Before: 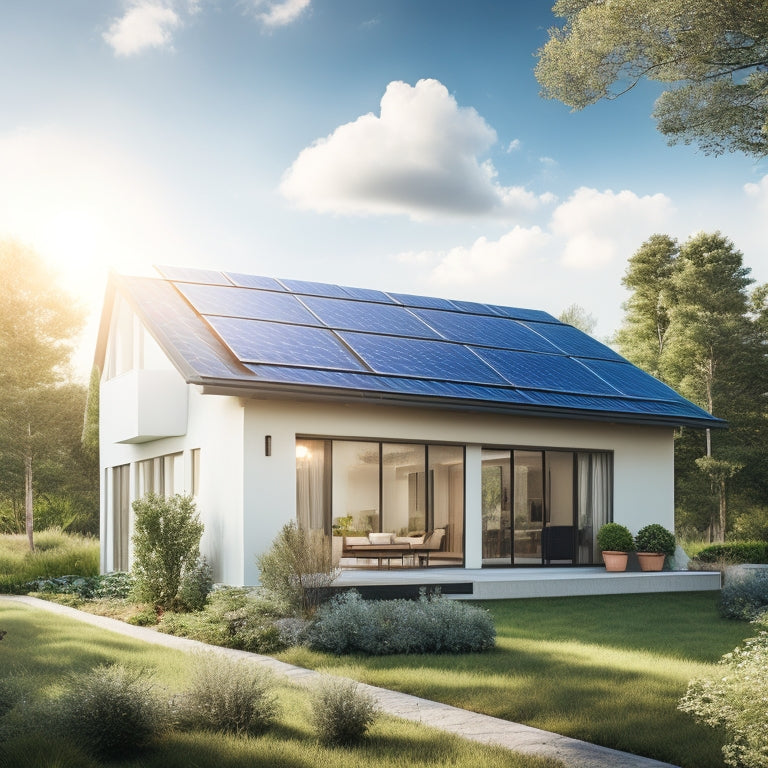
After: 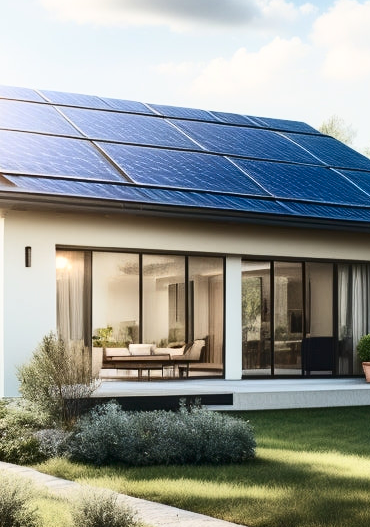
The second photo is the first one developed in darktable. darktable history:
crop: left 31.379%, top 24.658%, right 20.326%, bottom 6.628%
contrast brightness saturation: contrast 0.28
